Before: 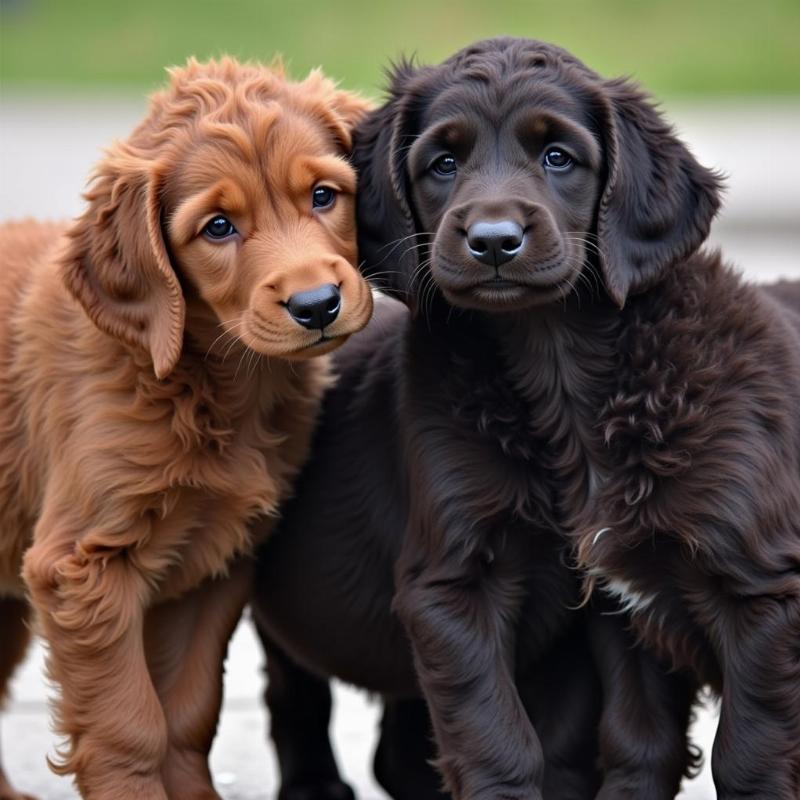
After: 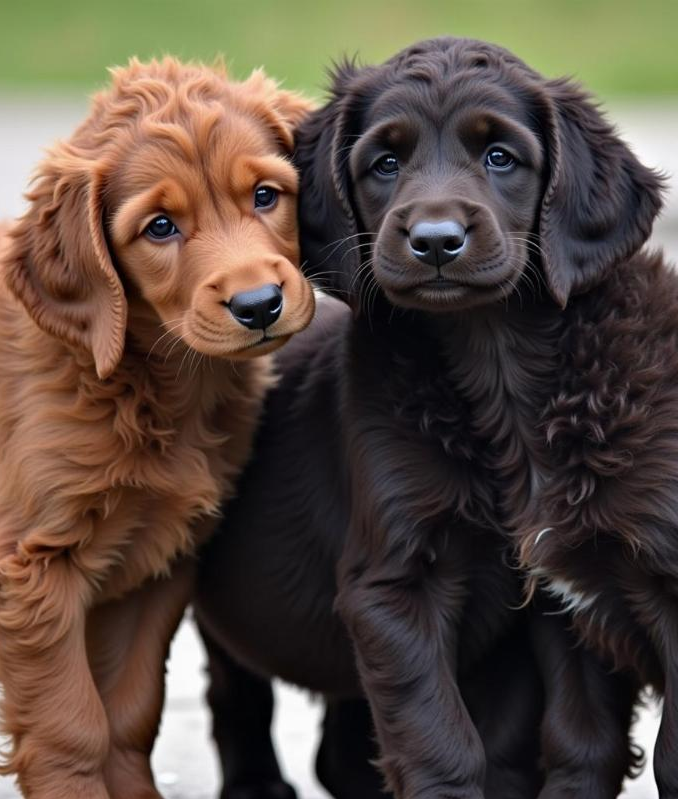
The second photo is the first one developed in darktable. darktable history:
crop: left 7.352%, right 7.791%
